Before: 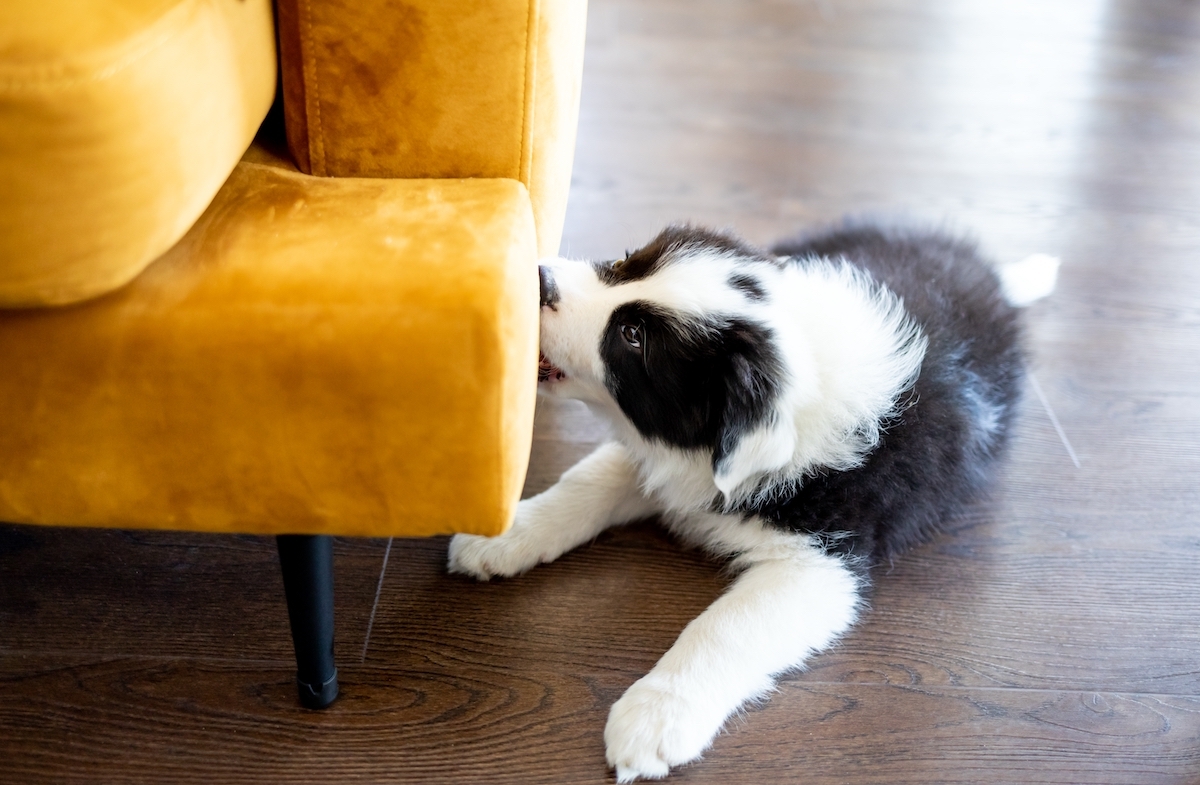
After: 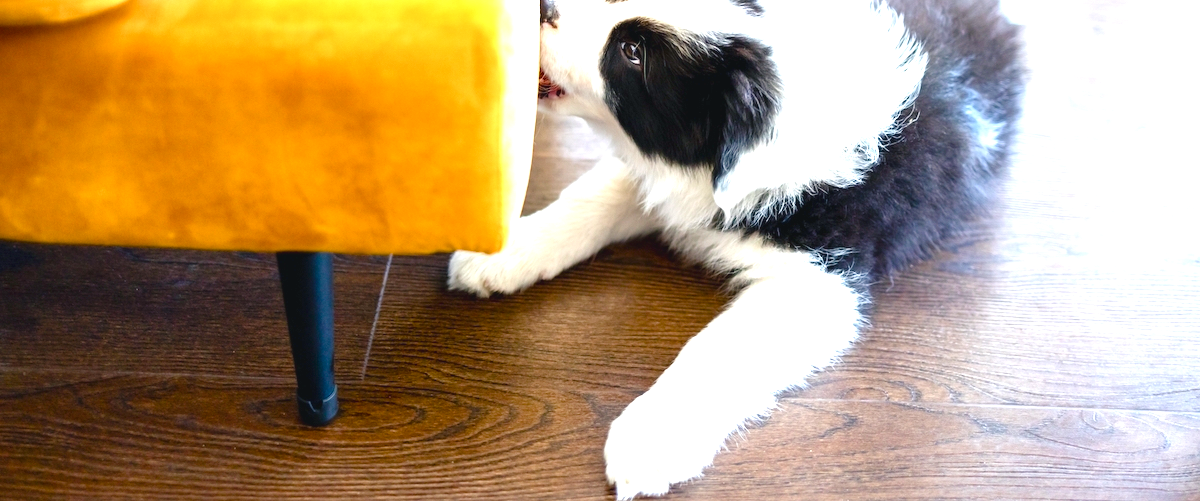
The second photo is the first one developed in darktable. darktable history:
color balance rgb: shadows lift › chroma 3.079%, shadows lift › hue 242.19°, global offset › luminance 0.471%, global offset › hue 169.05°, perceptual saturation grading › global saturation 20%, perceptual saturation grading › highlights -25.047%, perceptual saturation grading › shadows 49.803%, global vibrance 20%
exposure: black level correction 0, exposure 1.2 EV, compensate exposure bias true, compensate highlight preservation false
crop and rotate: top 36.062%
